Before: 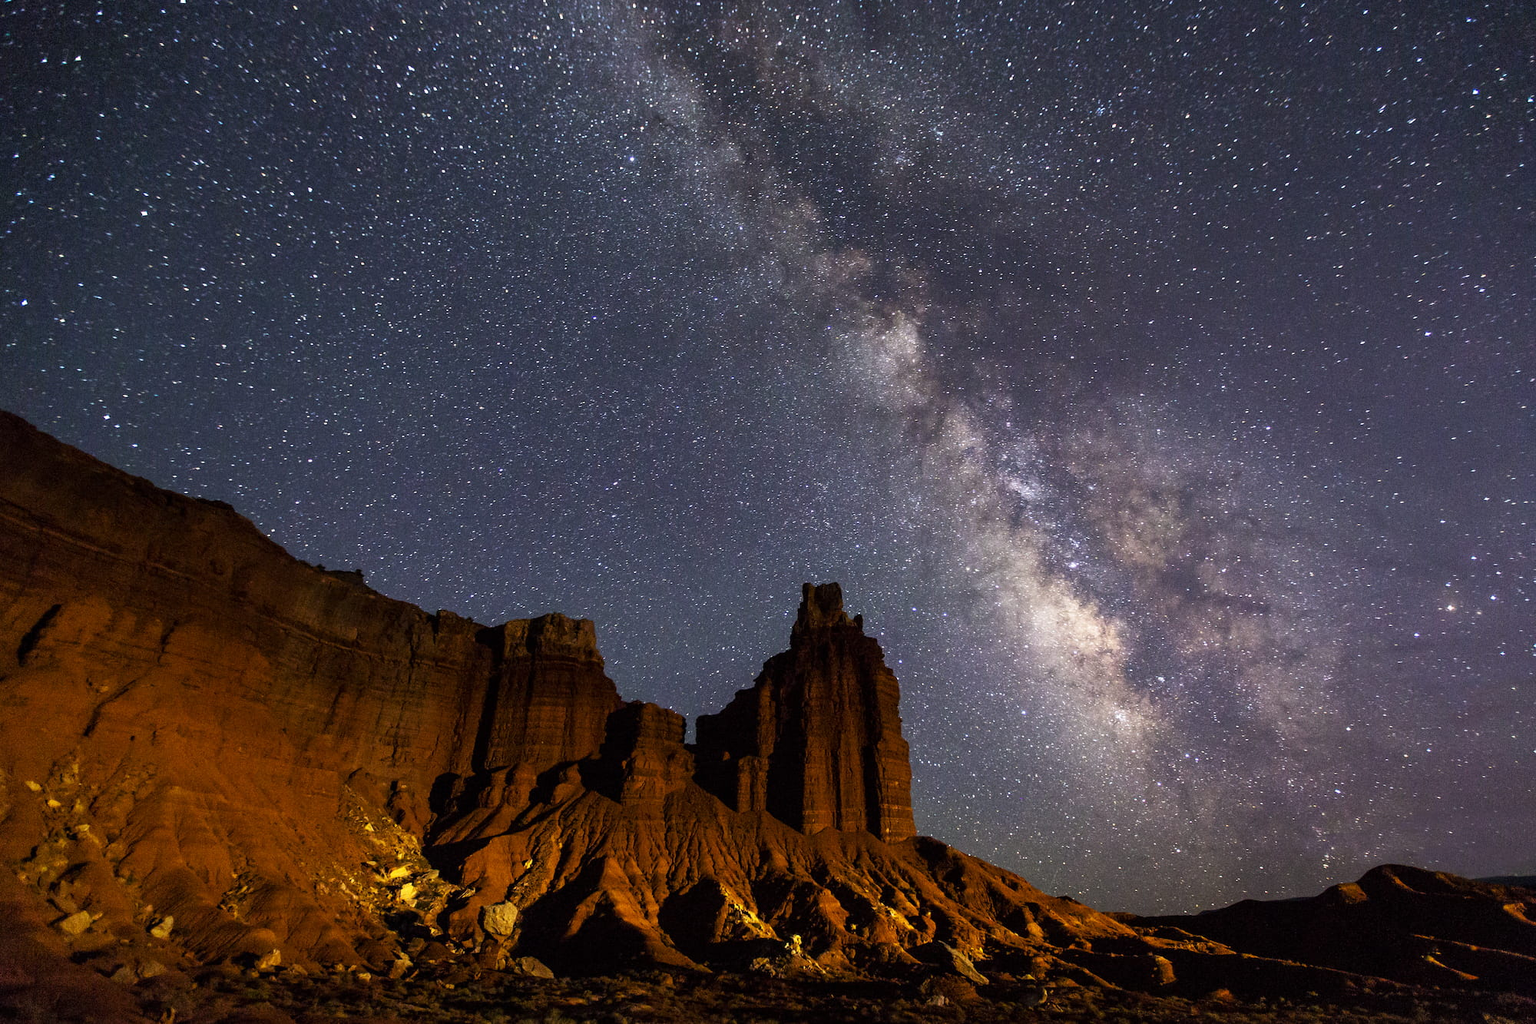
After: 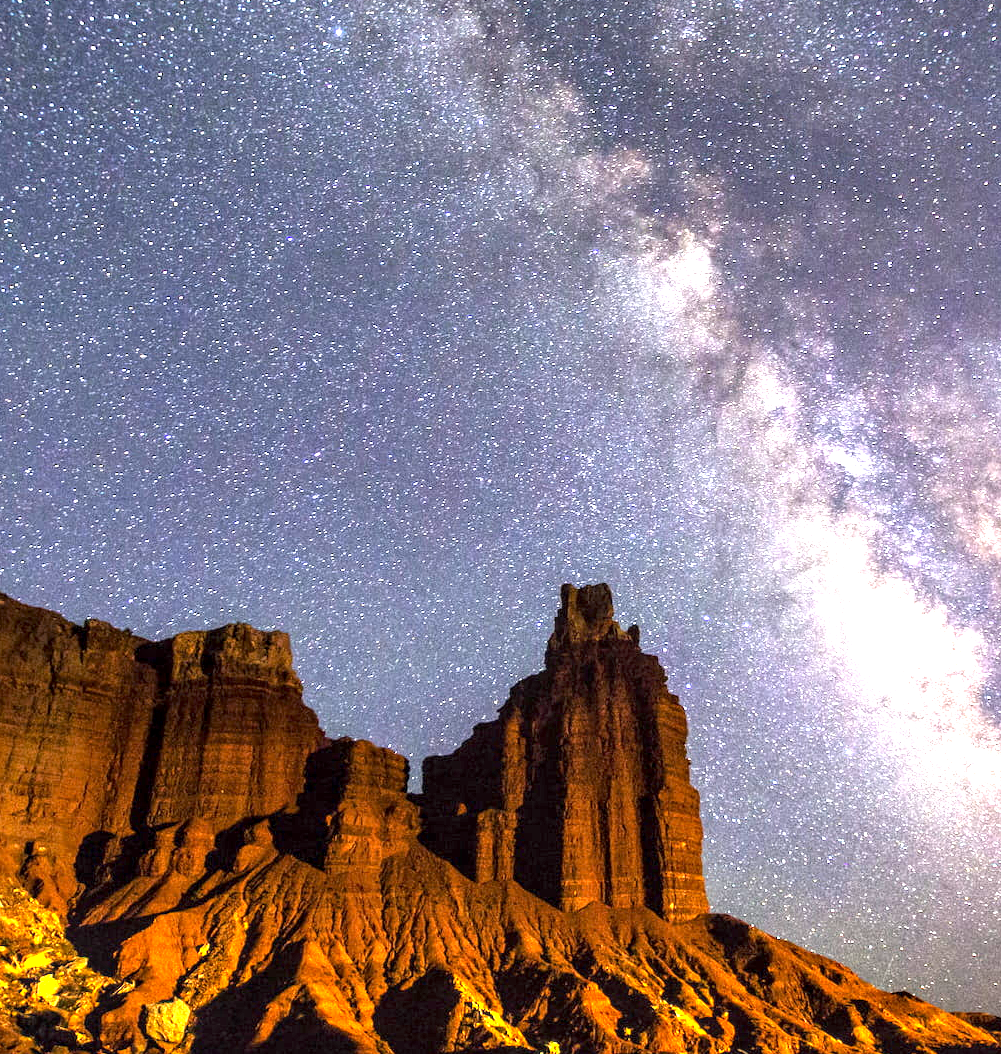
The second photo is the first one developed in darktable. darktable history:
crop and rotate: angle 0.016°, left 24.211%, top 13.116%, right 25.695%, bottom 7.76%
contrast brightness saturation: contrast 0.037, saturation 0.065
exposure: black level correction 0, exposure 1.918 EV, compensate highlight preservation false
local contrast: on, module defaults
